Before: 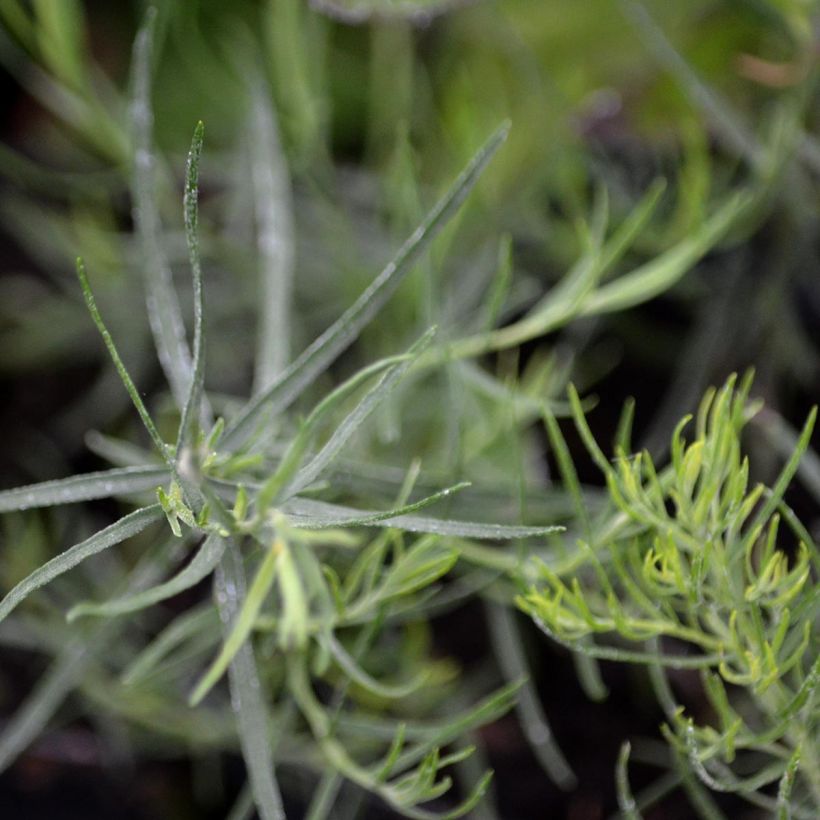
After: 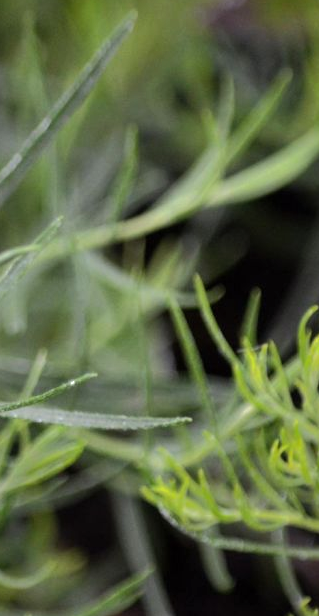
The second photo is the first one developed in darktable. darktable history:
crop: left 45.721%, top 13.393%, right 14.118%, bottom 10.01%
white balance: emerald 1
shadows and highlights: shadows 40, highlights -60
tone equalizer: -8 EV -0.417 EV, -7 EV -0.389 EV, -6 EV -0.333 EV, -5 EV -0.222 EV, -3 EV 0.222 EV, -2 EV 0.333 EV, -1 EV 0.389 EV, +0 EV 0.417 EV, edges refinement/feathering 500, mask exposure compensation -1.57 EV, preserve details no
